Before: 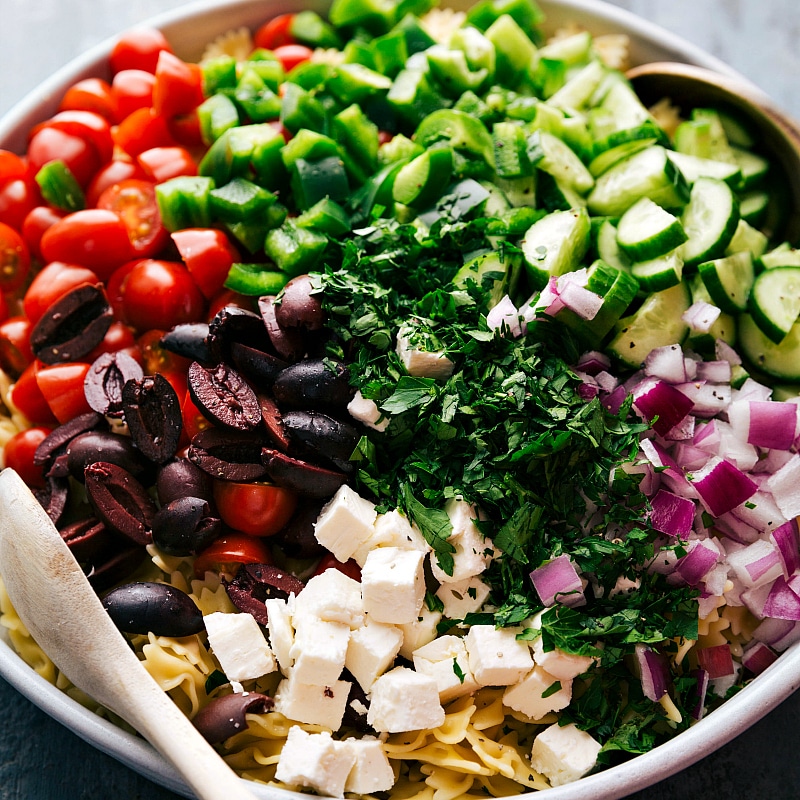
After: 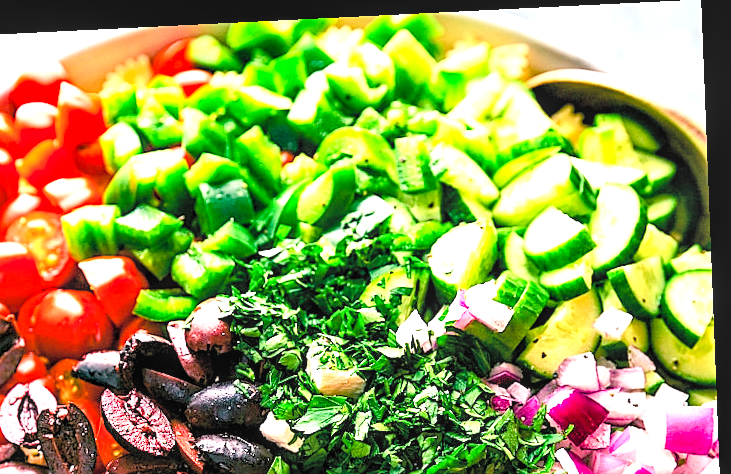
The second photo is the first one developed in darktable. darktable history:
contrast brightness saturation: contrast 0.1, brightness 0.3, saturation 0.14
exposure: black level correction 0.001, exposure 1.646 EV, compensate exposure bias true, compensate highlight preservation false
color balance rgb: perceptual saturation grading › global saturation 20%, perceptual saturation grading › highlights -25%, perceptual saturation grading › shadows 50%
local contrast: on, module defaults
rotate and perspective: rotation -2.22°, lens shift (horizontal) -0.022, automatic cropping off
crop and rotate: left 11.812%, bottom 42.776%
sharpen: on, module defaults
base curve: curves: ch0 [(0, 0) (0.283, 0.295) (1, 1)], preserve colors none
